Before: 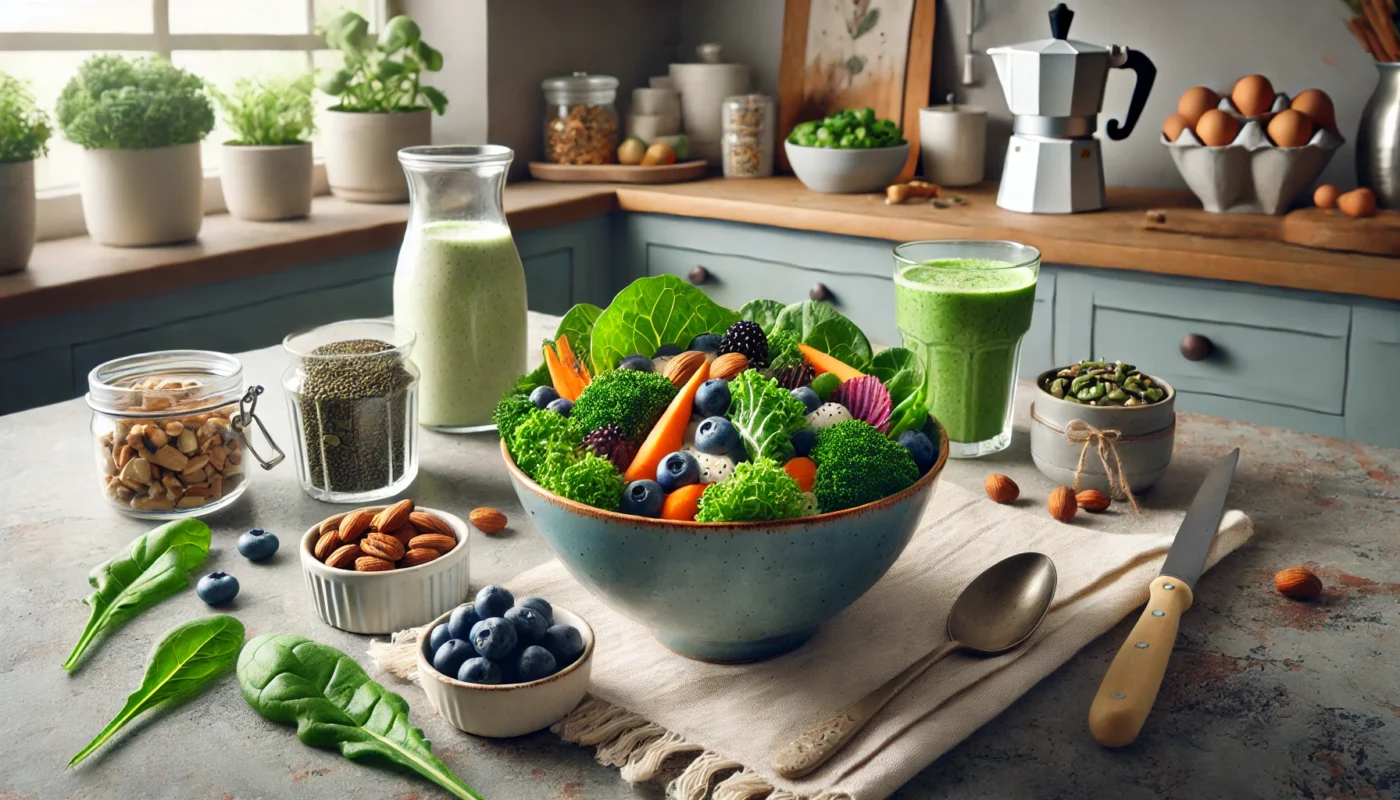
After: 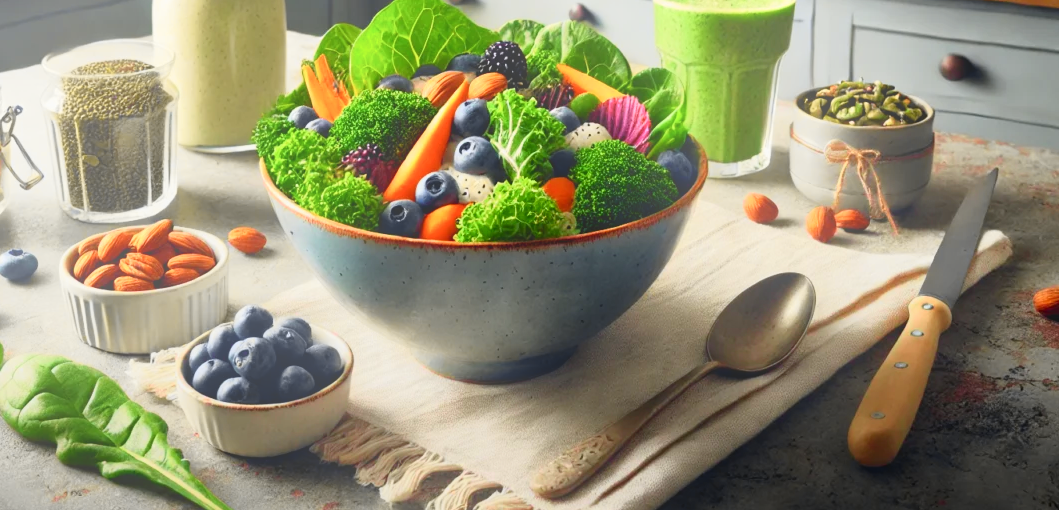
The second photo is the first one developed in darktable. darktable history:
crop and rotate: left 17.299%, top 35.115%, right 7.015%, bottom 1.024%
graduated density: rotation -180°, offset 24.95
tone curve: curves: ch0 [(0, 0.006) (0.037, 0.022) (0.123, 0.105) (0.19, 0.173) (0.277, 0.279) (0.474, 0.517) (0.597, 0.662) (0.687, 0.774) (0.855, 0.891) (1, 0.982)]; ch1 [(0, 0) (0.243, 0.245) (0.422, 0.415) (0.493, 0.498) (0.508, 0.503) (0.531, 0.55) (0.551, 0.582) (0.626, 0.672) (0.694, 0.732) (1, 1)]; ch2 [(0, 0) (0.249, 0.216) (0.356, 0.329) (0.424, 0.442) (0.476, 0.477) (0.498, 0.503) (0.517, 0.524) (0.532, 0.547) (0.562, 0.592) (0.614, 0.657) (0.706, 0.748) (0.808, 0.809) (0.991, 0.968)], color space Lab, independent channels, preserve colors none
bloom: on, module defaults
